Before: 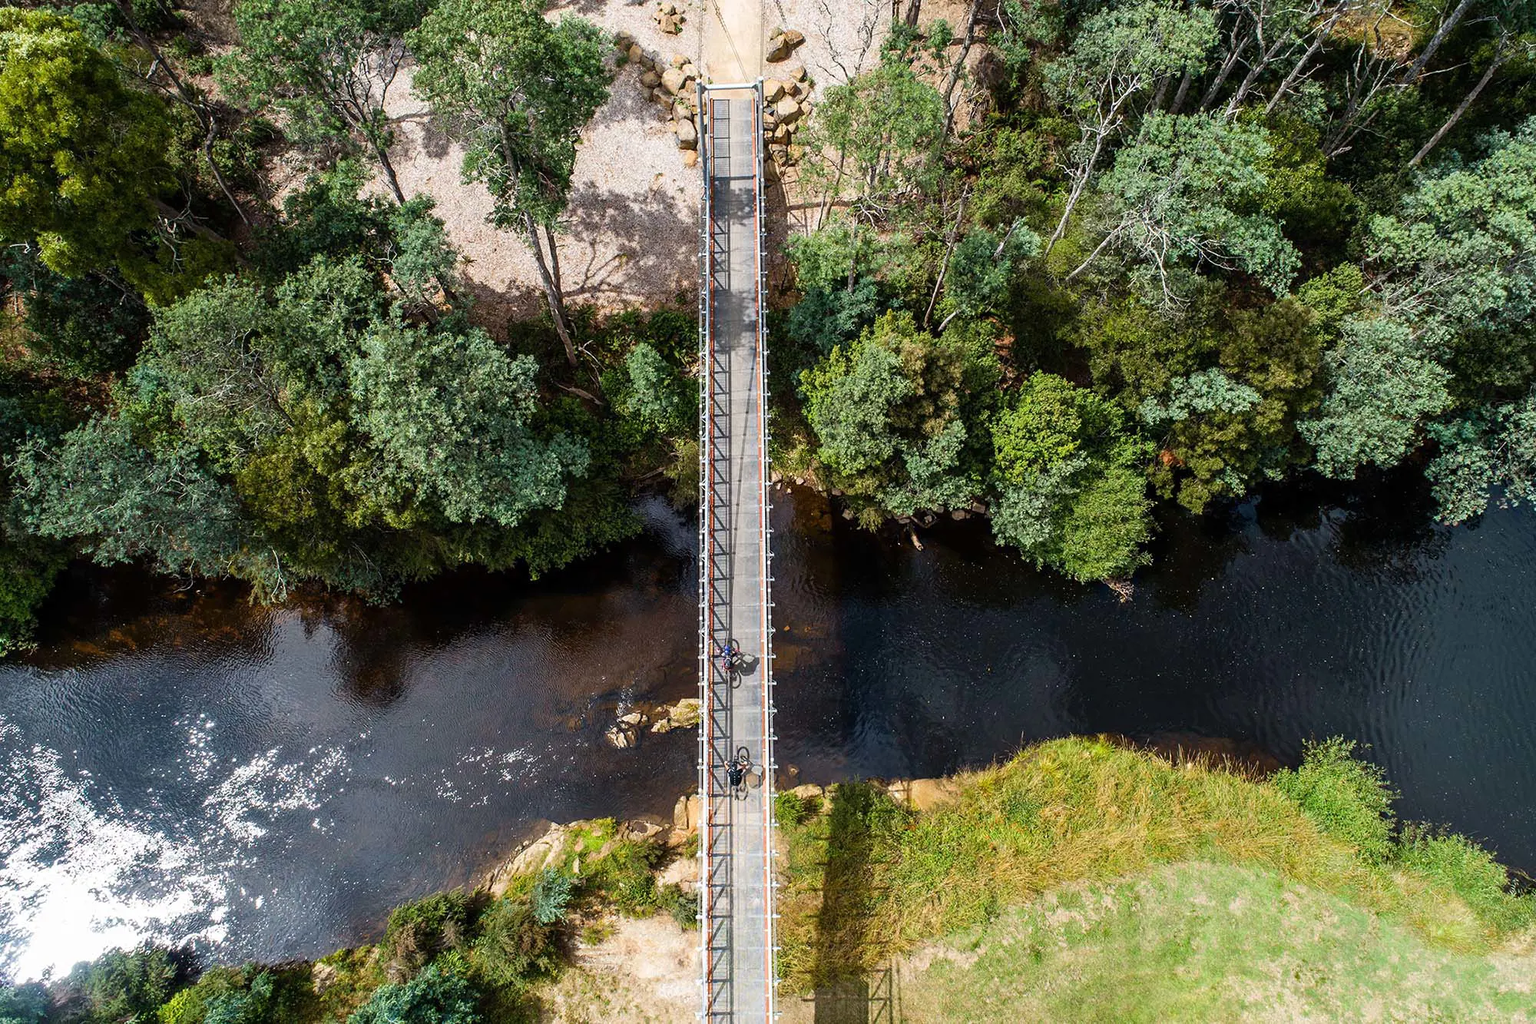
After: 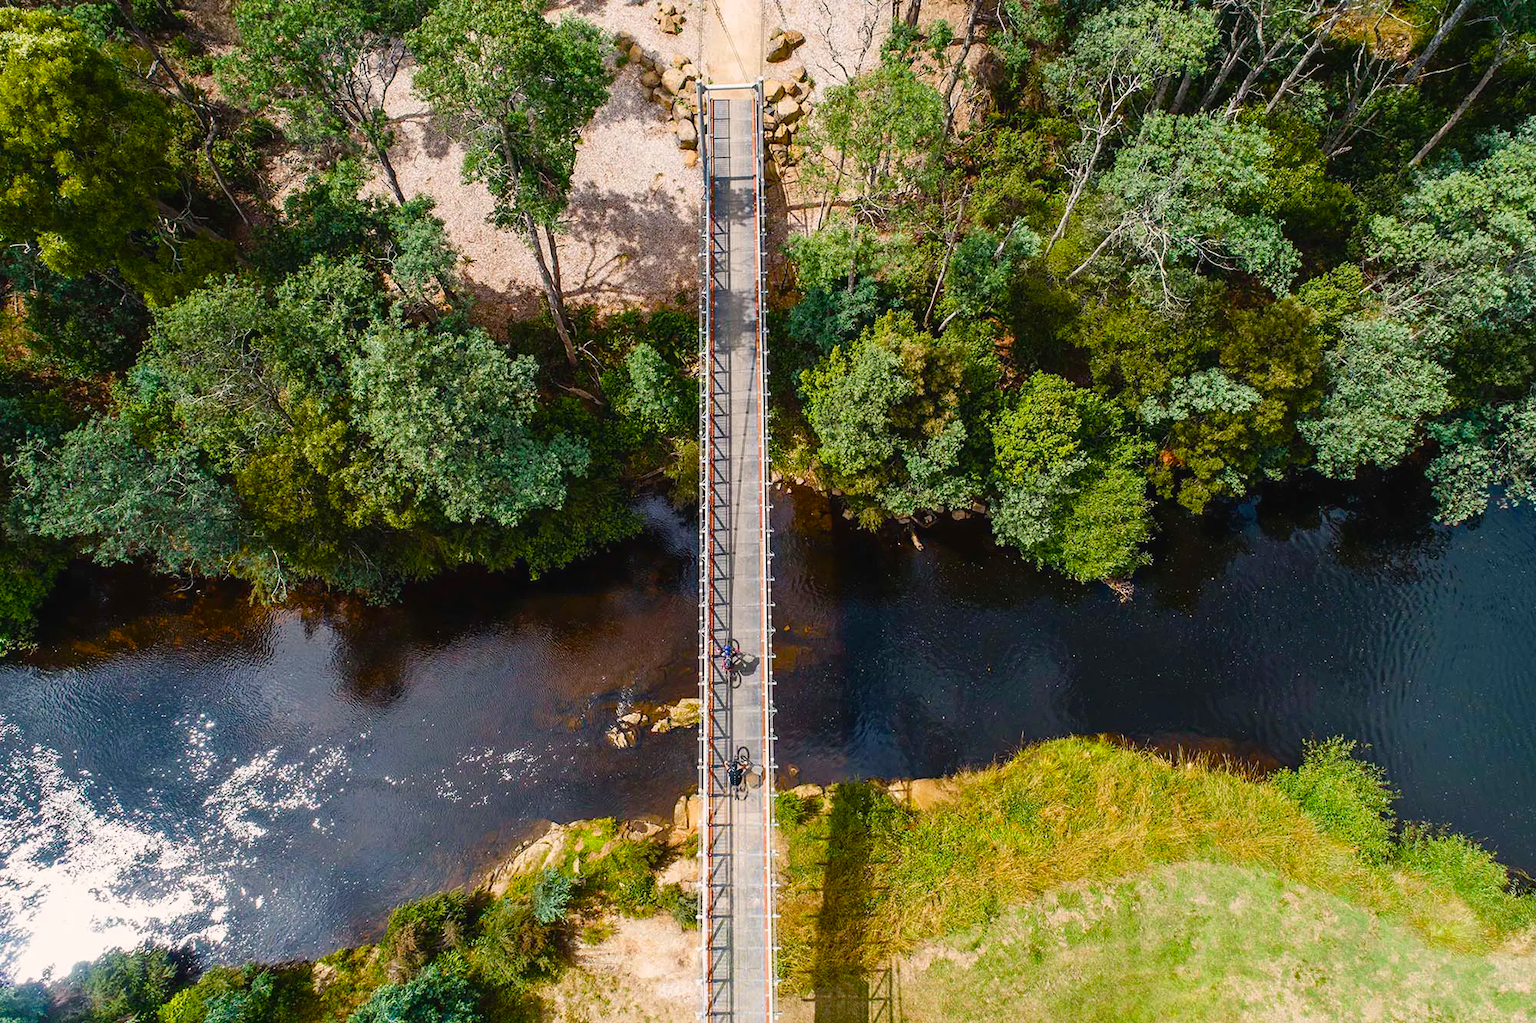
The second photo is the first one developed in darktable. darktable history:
color balance rgb: highlights gain › chroma 1.575%, highlights gain › hue 56.14°, global offset › luminance 0.26%, global offset › hue 170.11°, perceptual saturation grading › global saturation 35.012%, perceptual saturation grading › highlights -24.992%, perceptual saturation grading › shadows 49.726%, perceptual brilliance grading › global brilliance 2.298%, perceptual brilliance grading › highlights -3.914%
